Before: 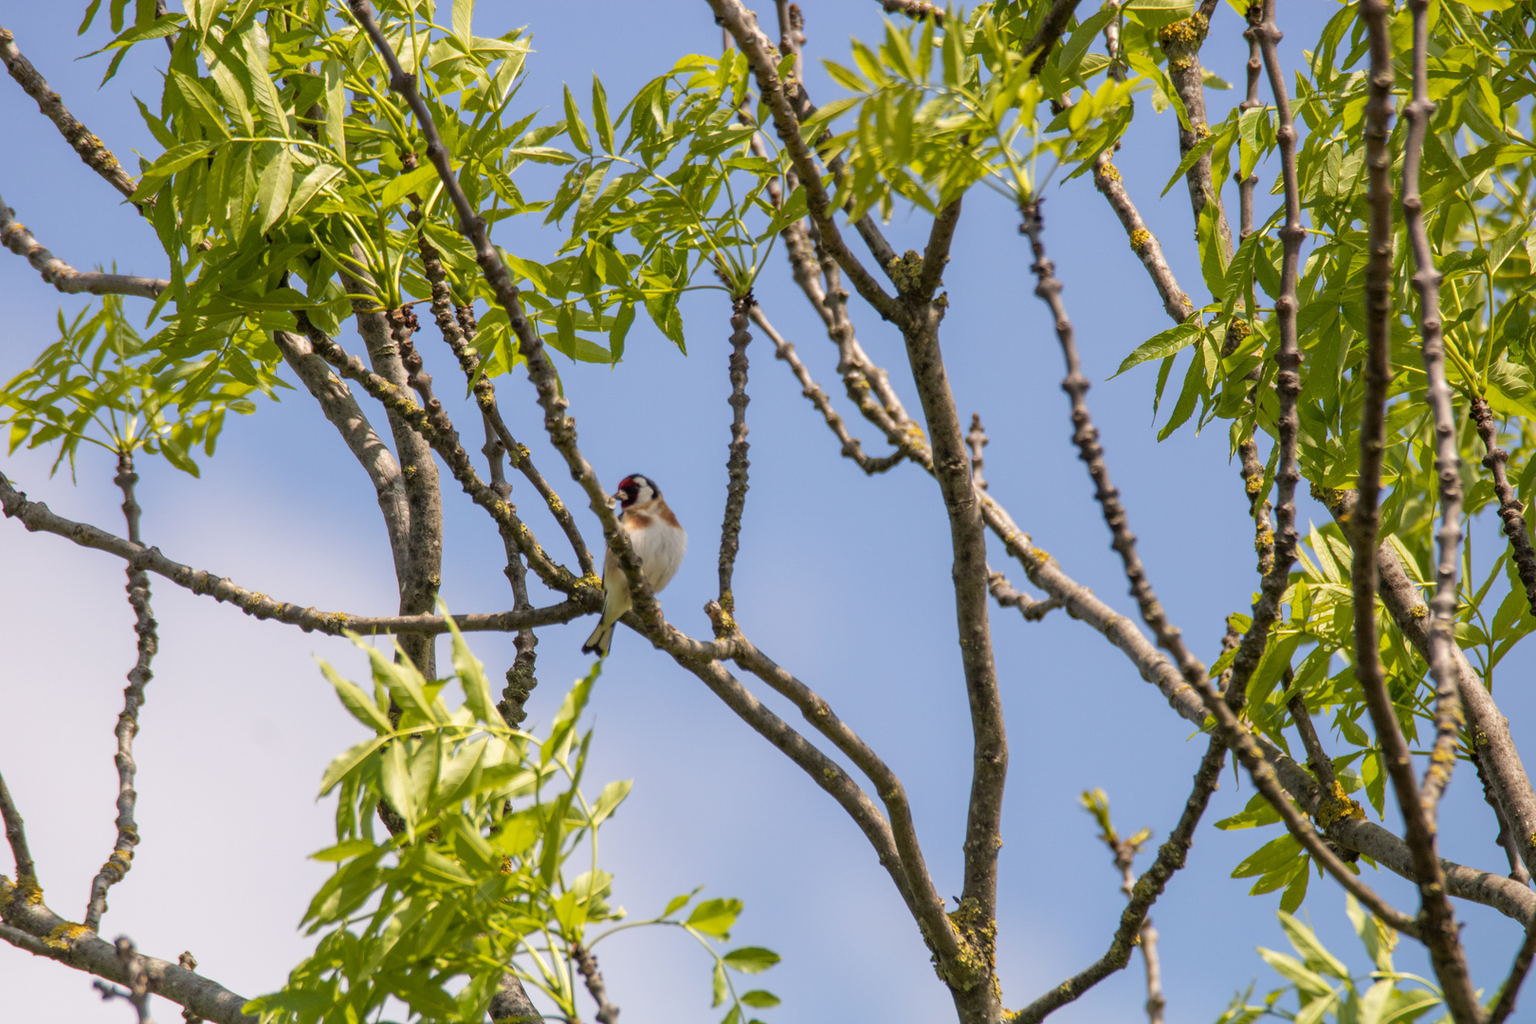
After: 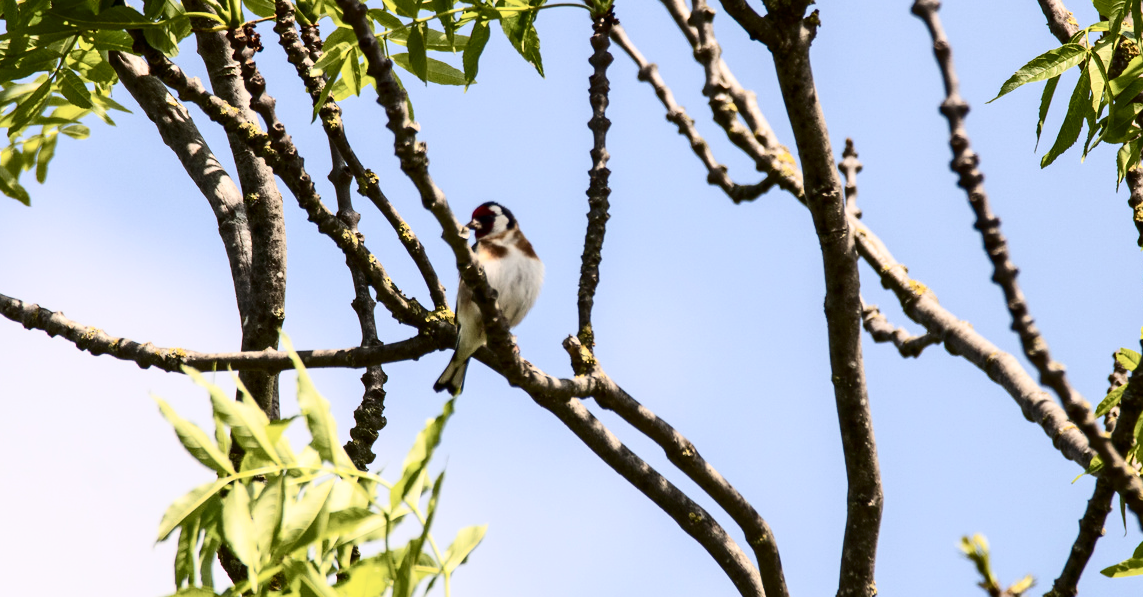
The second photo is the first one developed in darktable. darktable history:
crop: left 11.123%, top 27.61%, right 18.3%, bottom 17.034%
contrast brightness saturation: contrast 0.5, saturation -0.1
